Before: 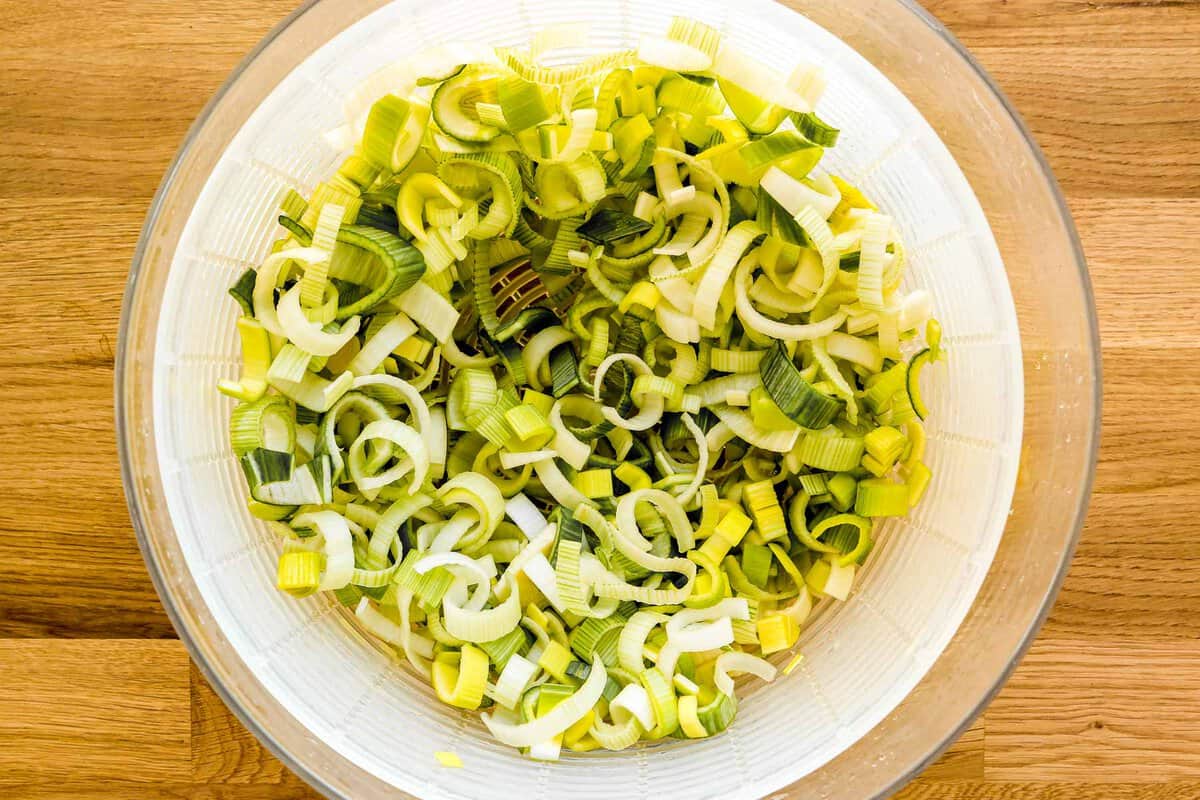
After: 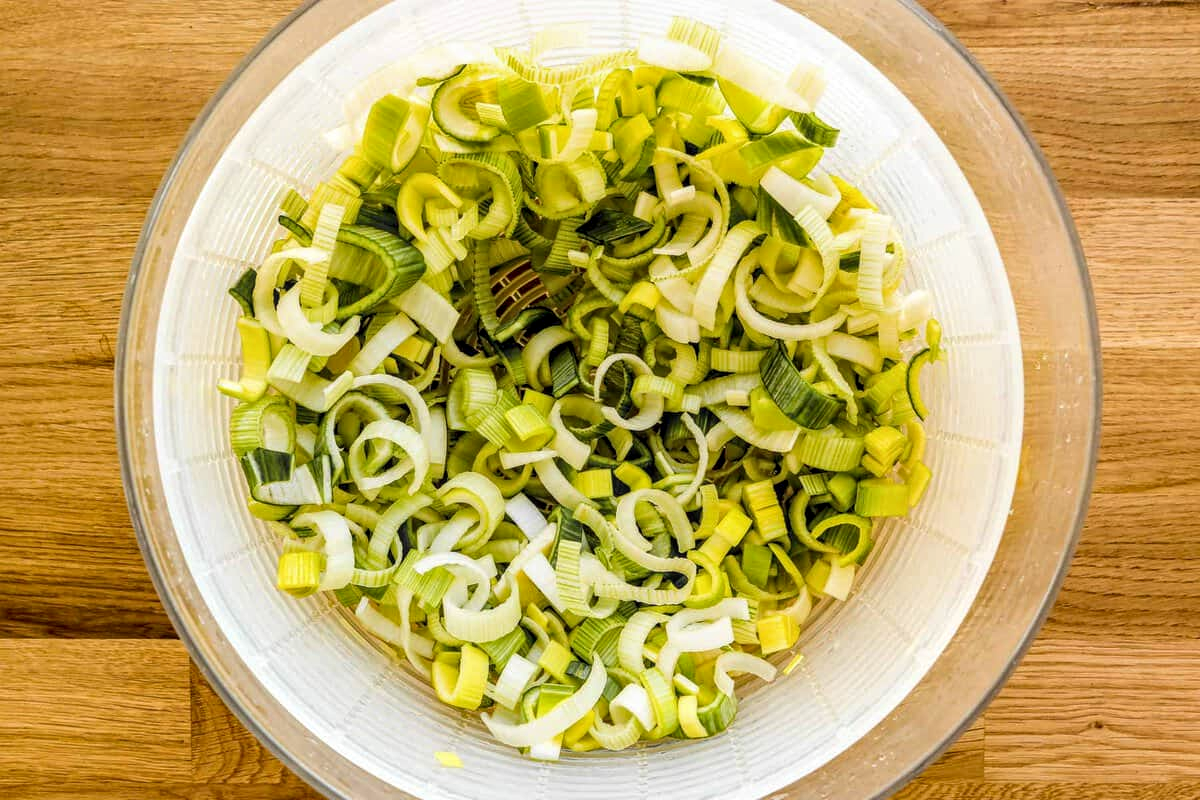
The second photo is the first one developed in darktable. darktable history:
local contrast: detail 130%
exposure: exposure -0.116 EV, compensate exposure bias true, compensate highlight preservation false
